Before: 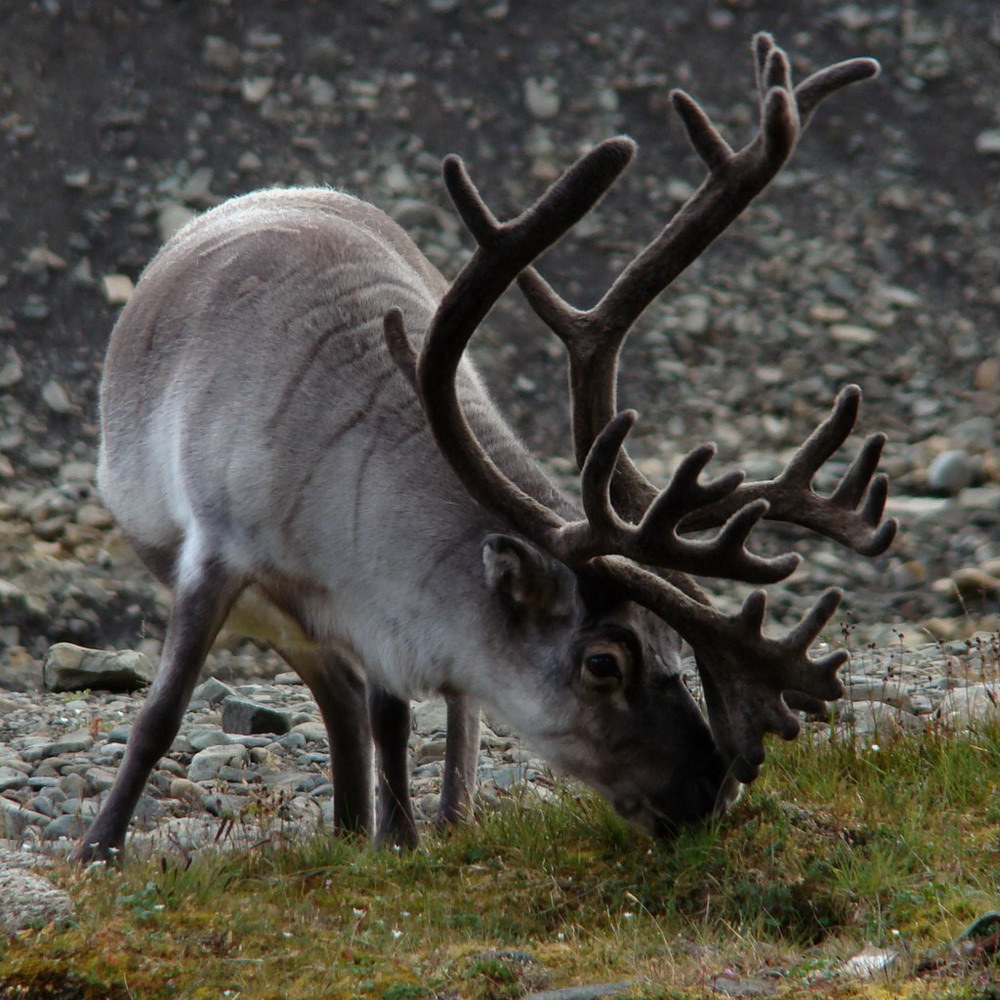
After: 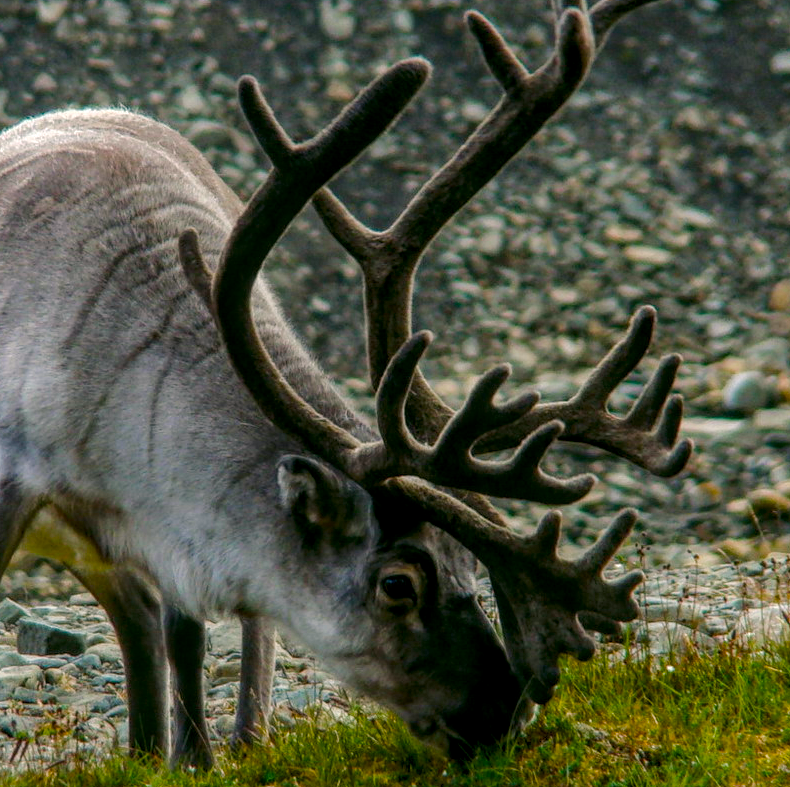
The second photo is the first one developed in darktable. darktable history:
local contrast: highlights 74%, shadows 55%, detail 176%, midtone range 0.209
color balance rgb: shadows lift › chroma 1.006%, shadows lift › hue 215.22°, linear chroma grading › shadows 10.18%, linear chroma grading › highlights 10.061%, linear chroma grading › global chroma 15.313%, linear chroma grading › mid-tones 14.587%, perceptual saturation grading › global saturation 0.225%, perceptual saturation grading › highlights -16.838%, perceptual saturation grading › mid-tones 32.454%, perceptual saturation grading › shadows 50.521%, perceptual brilliance grading › mid-tones 9.152%, perceptual brilliance grading › shadows 14.171%, contrast 5.26%
color correction: highlights a* 4.09, highlights b* 4.94, shadows a* -7.95, shadows b* 5.05
crop and rotate: left 20.582%, top 7.993%, right 0.327%, bottom 13.3%
